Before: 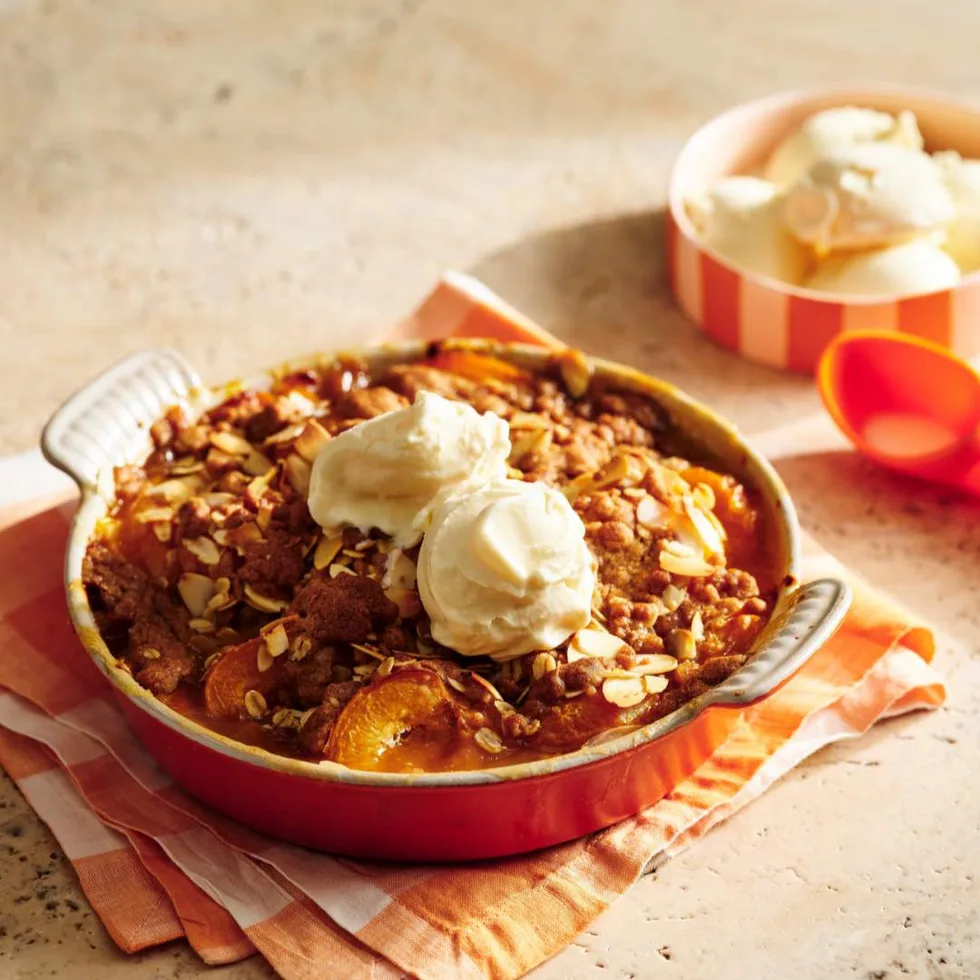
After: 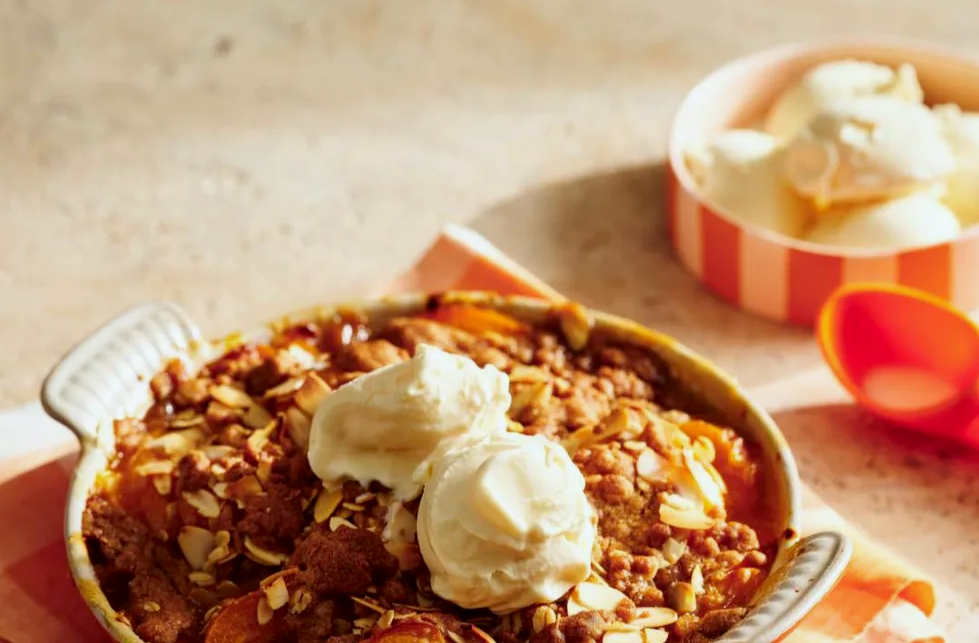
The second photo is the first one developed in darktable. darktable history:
crop and rotate: top 4.848%, bottom 29.503%
color correction: highlights a* -2.73, highlights b* -2.09, shadows a* 2.41, shadows b* 2.73
exposure: black level correction 0.002, exposure -0.1 EV, compensate highlight preservation false
